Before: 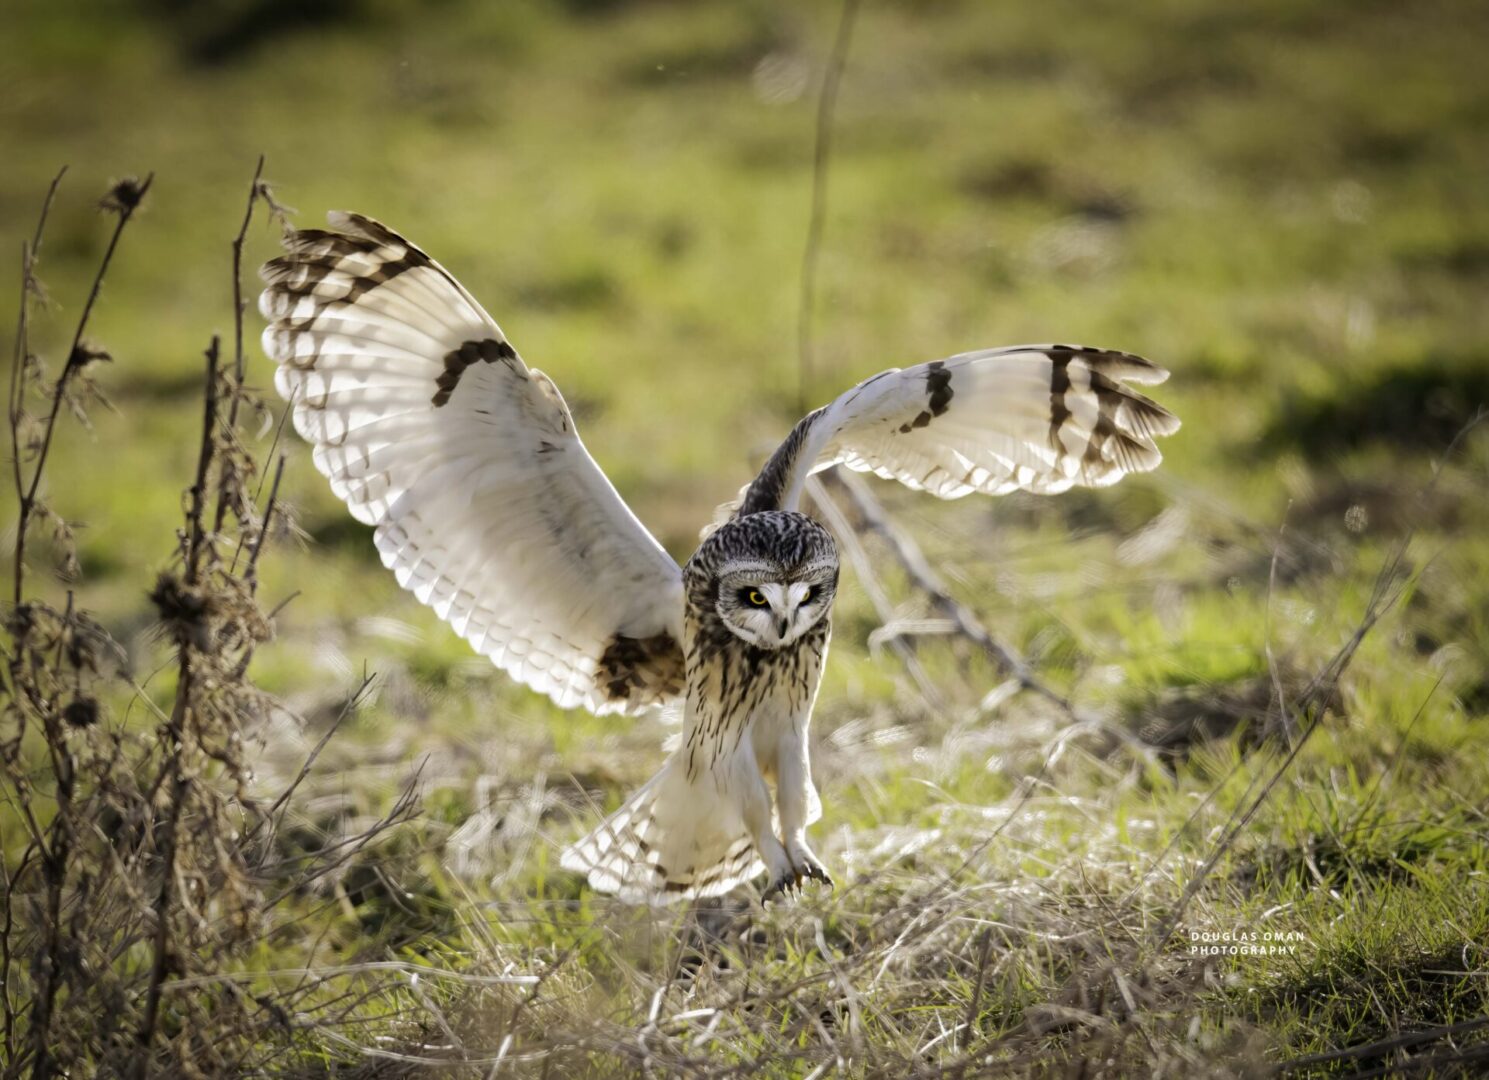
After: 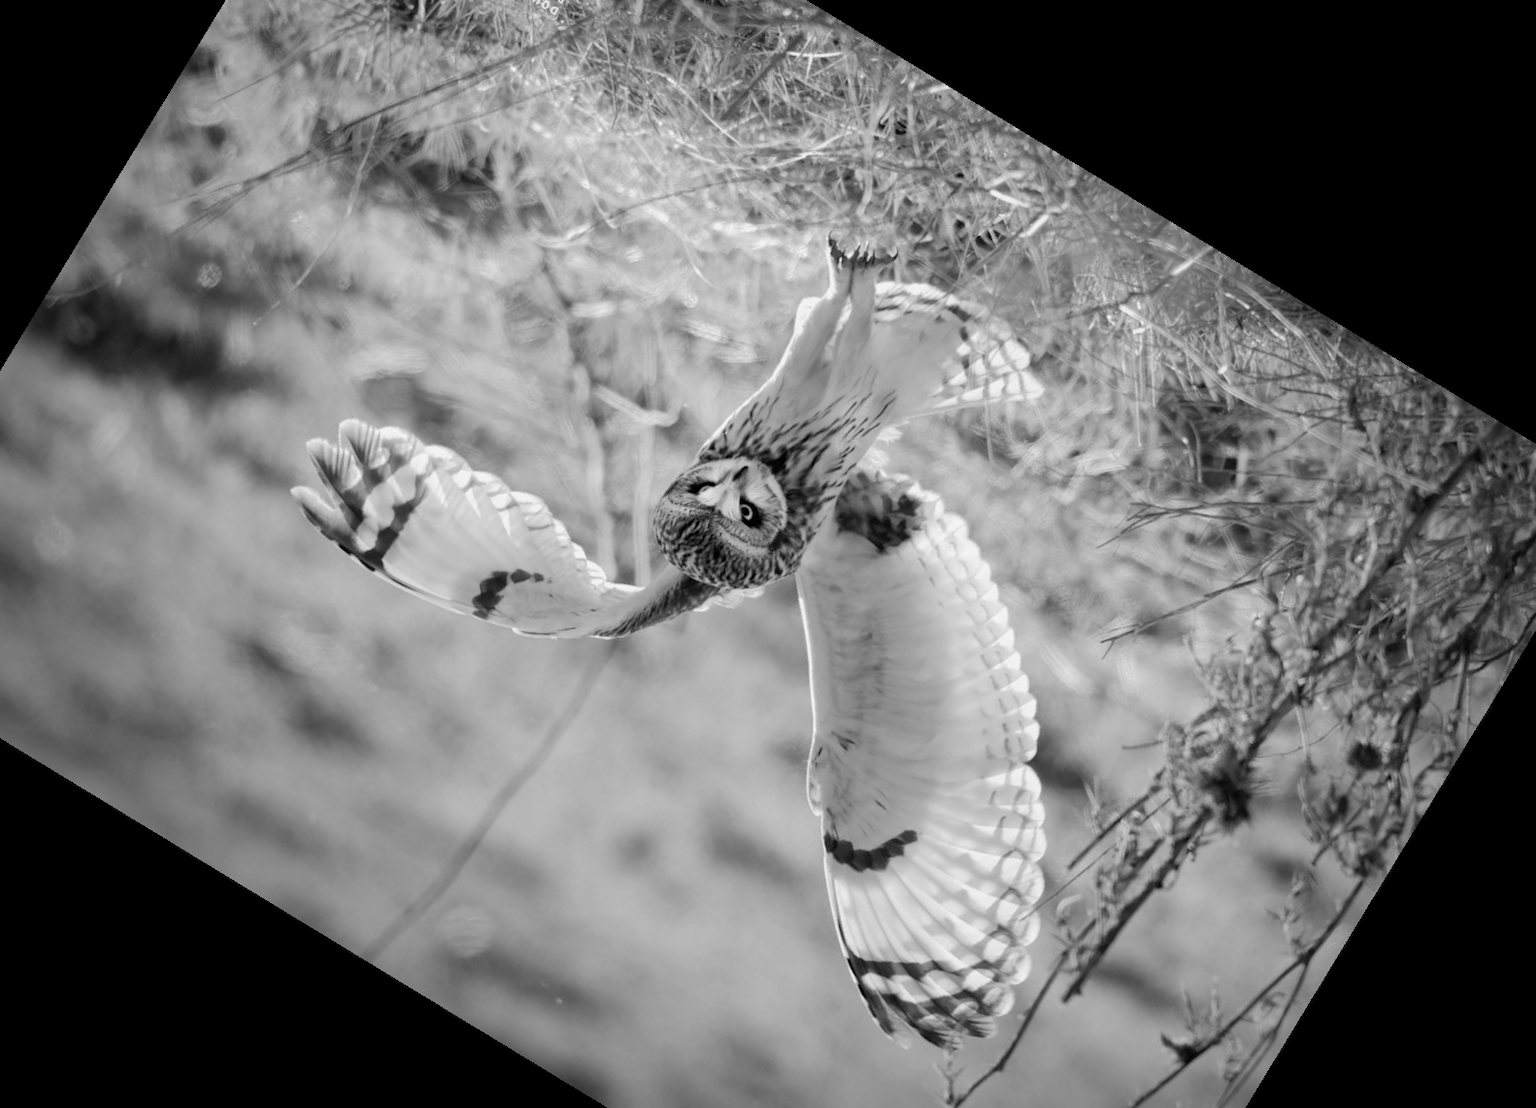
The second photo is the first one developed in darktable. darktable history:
crop and rotate: angle 148.68°, left 9.111%, top 15.603%, right 4.588%, bottom 17.041%
color correction: highlights a* 5.3, highlights b* 24.26, shadows a* -15.58, shadows b* 4.02
monochrome: a -74.22, b 78.2
